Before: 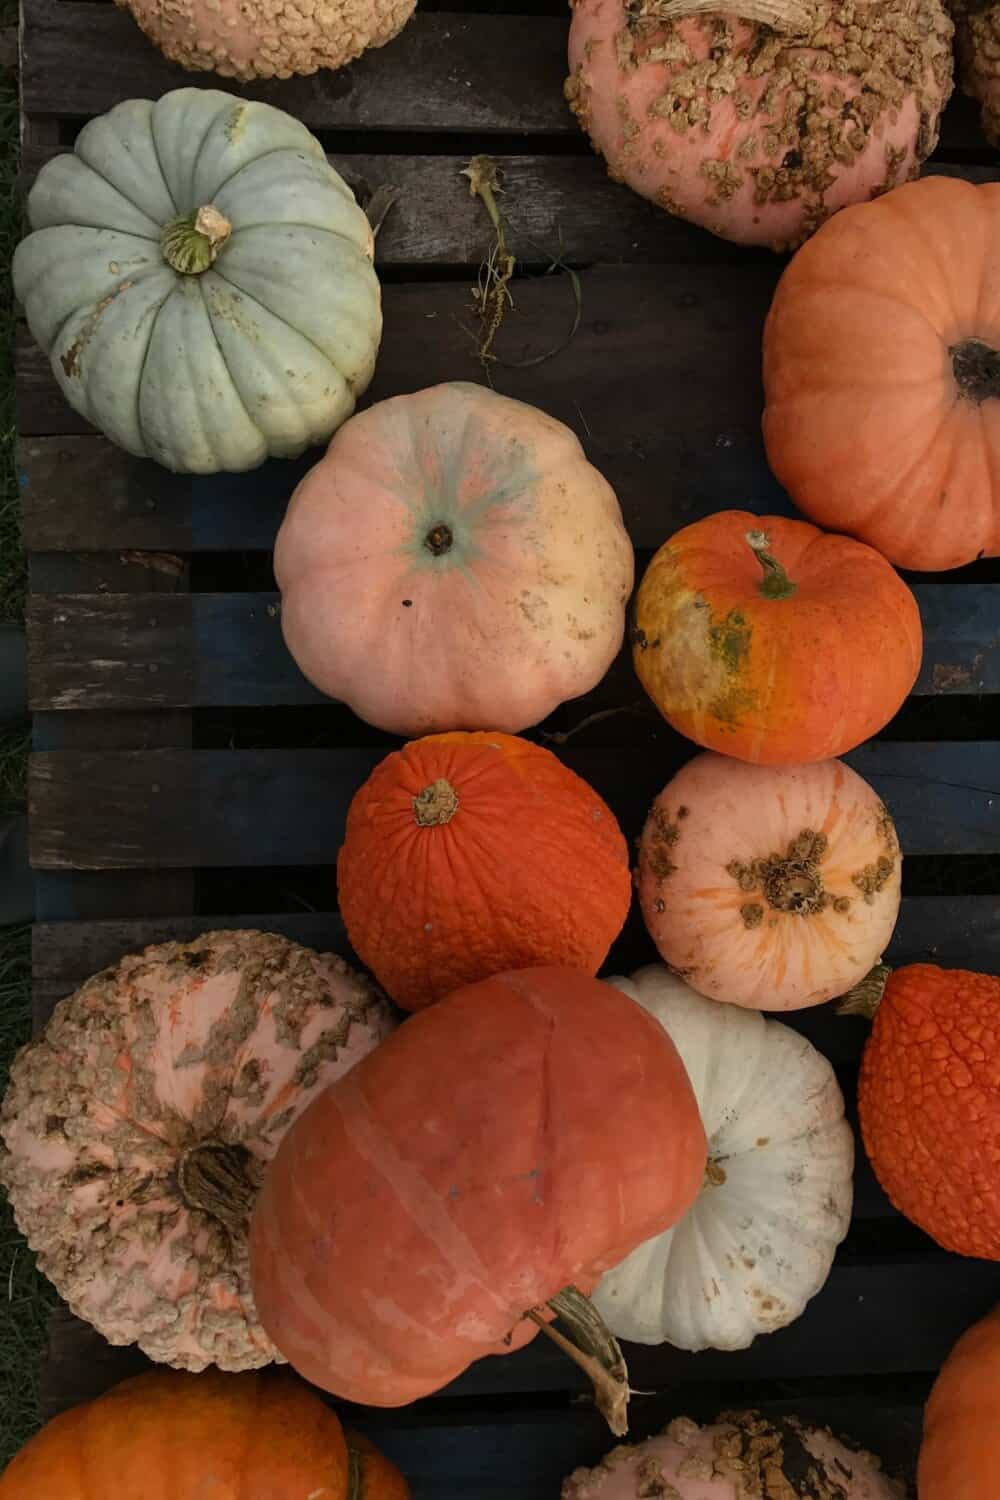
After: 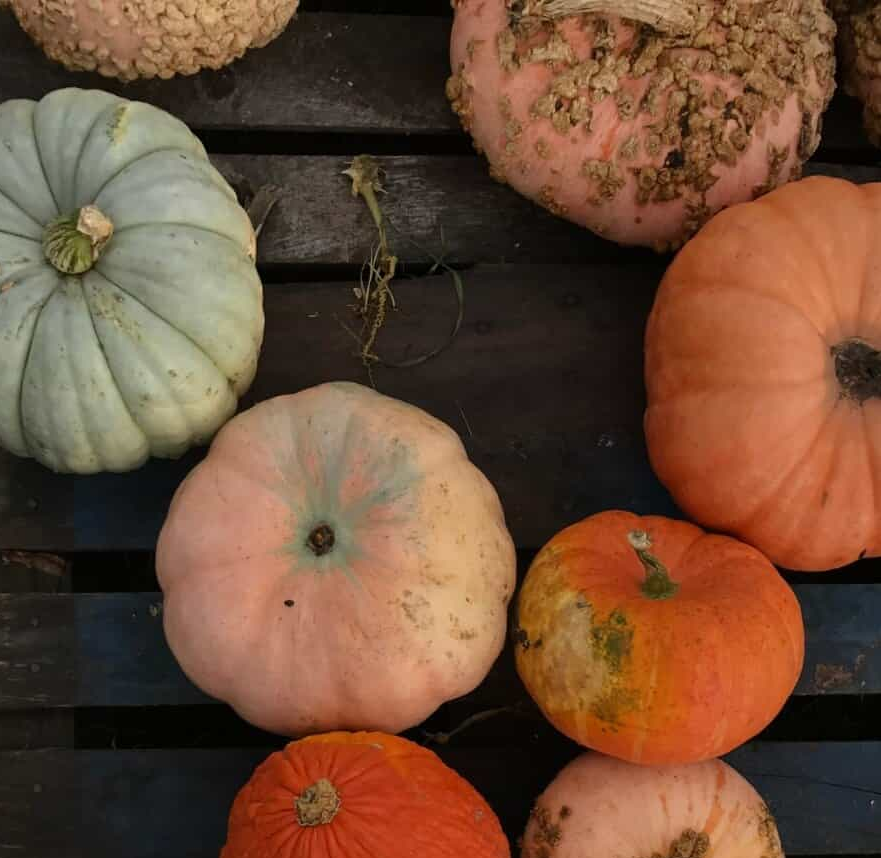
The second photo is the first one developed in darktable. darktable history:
tone equalizer: on, module defaults
crop and rotate: left 11.812%, bottom 42.776%
